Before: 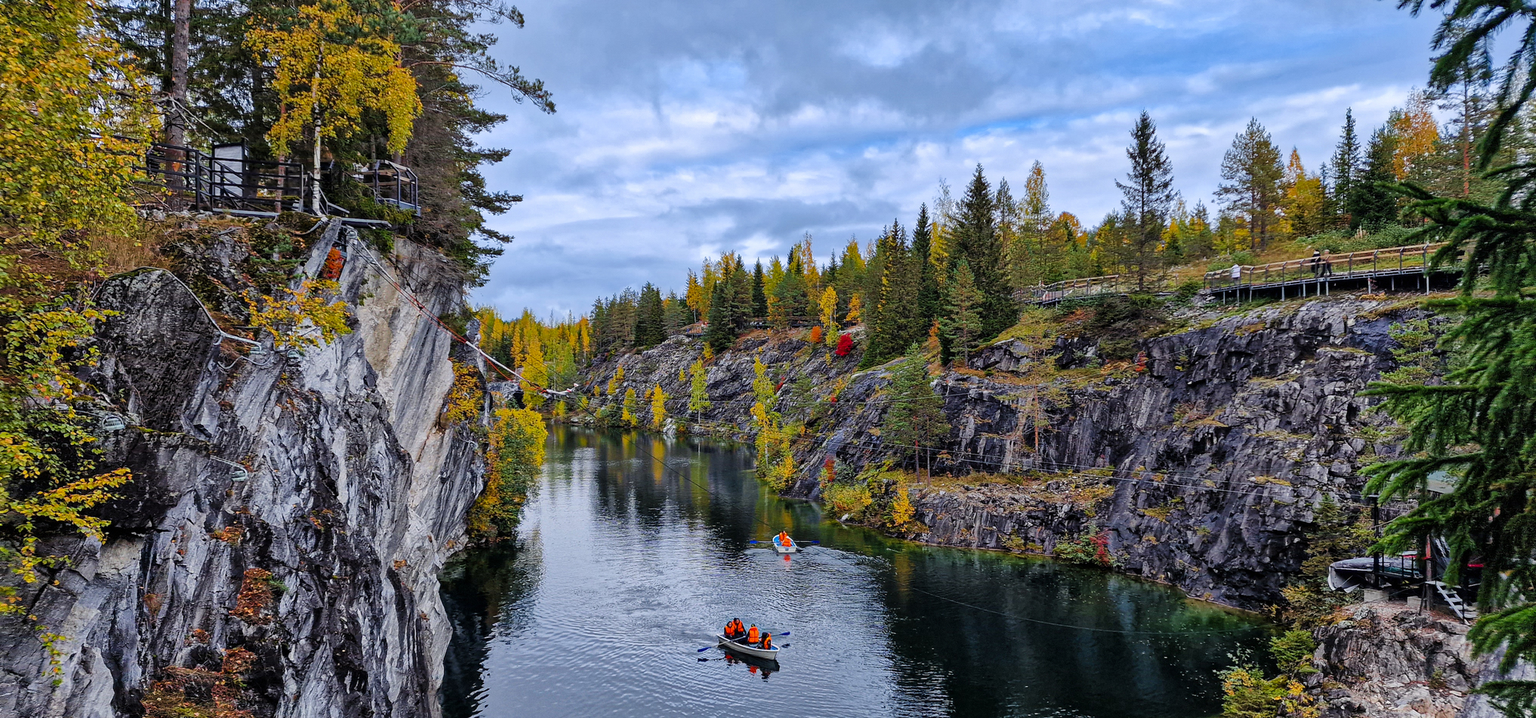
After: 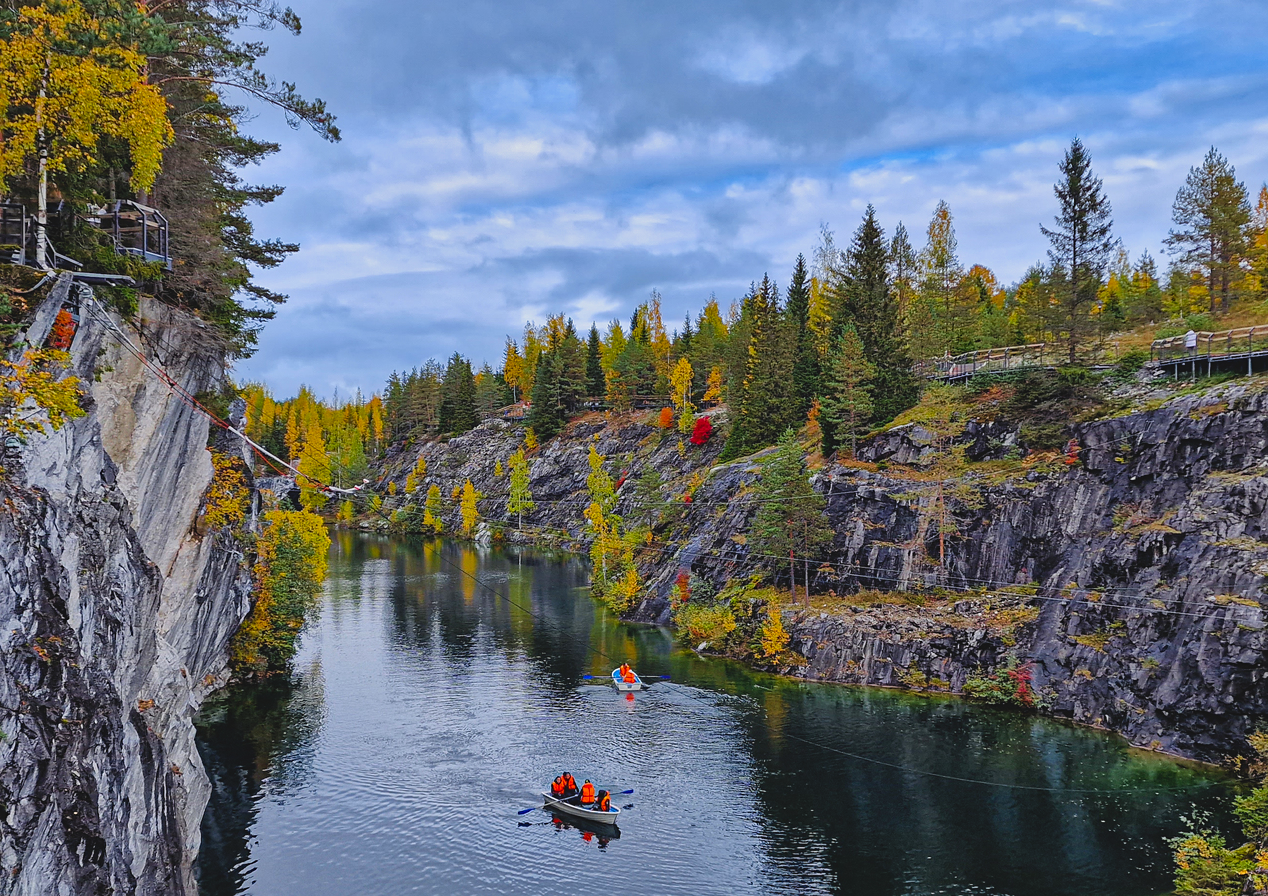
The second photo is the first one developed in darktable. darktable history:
shadows and highlights: shadows 5, soften with gaussian
lowpass: radius 0.1, contrast 0.85, saturation 1.1, unbound 0
crop and rotate: left 18.442%, right 15.508%
sharpen: amount 0.2
